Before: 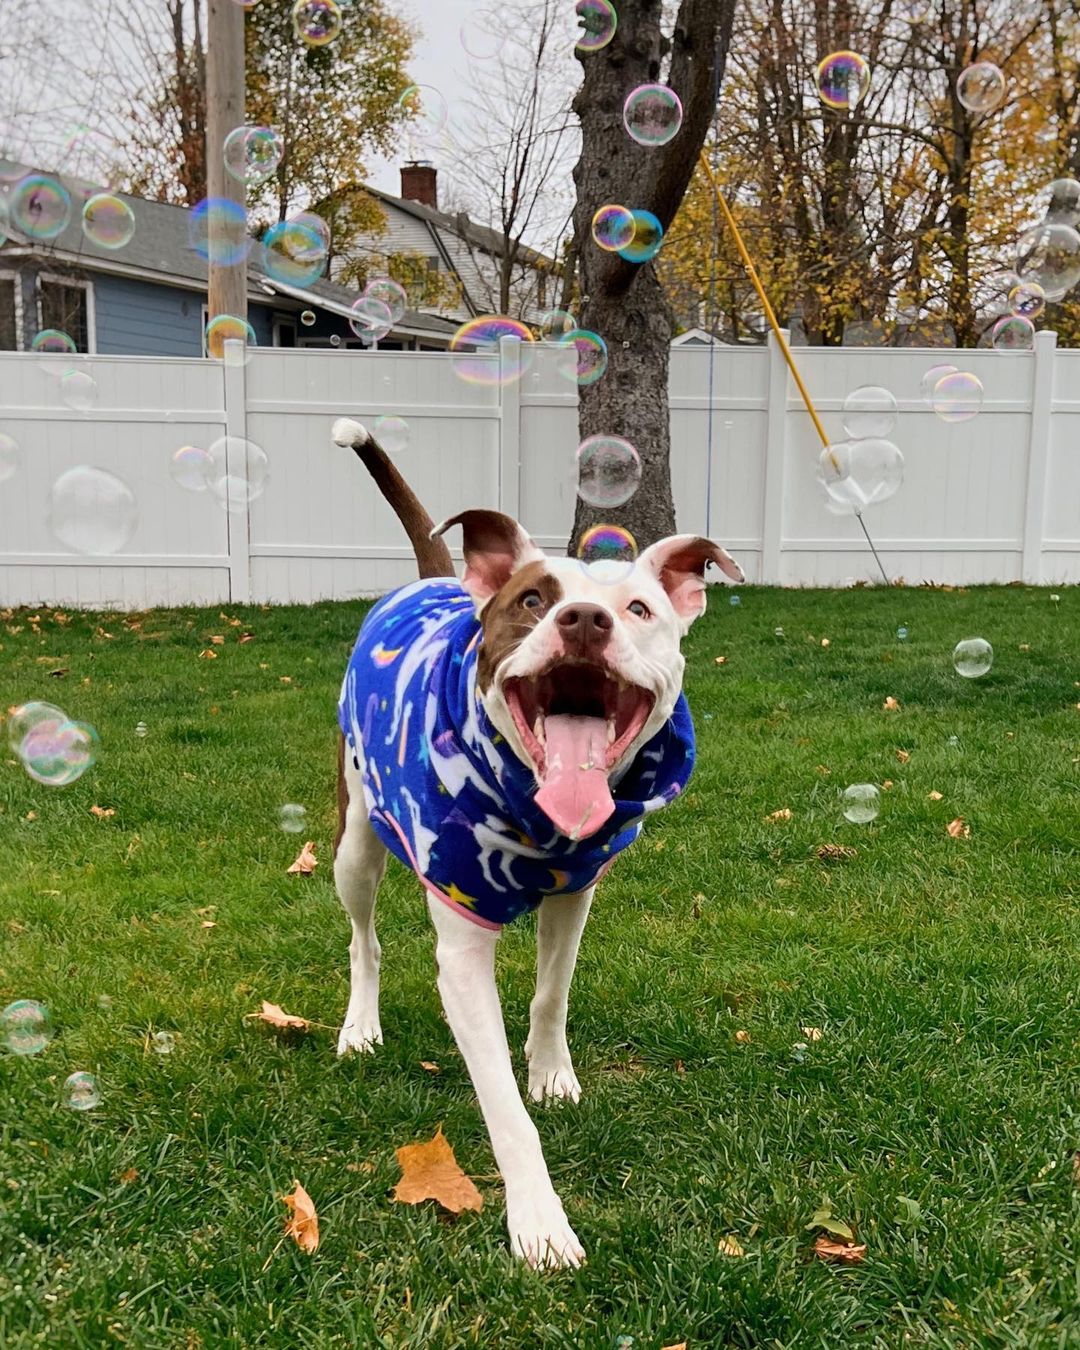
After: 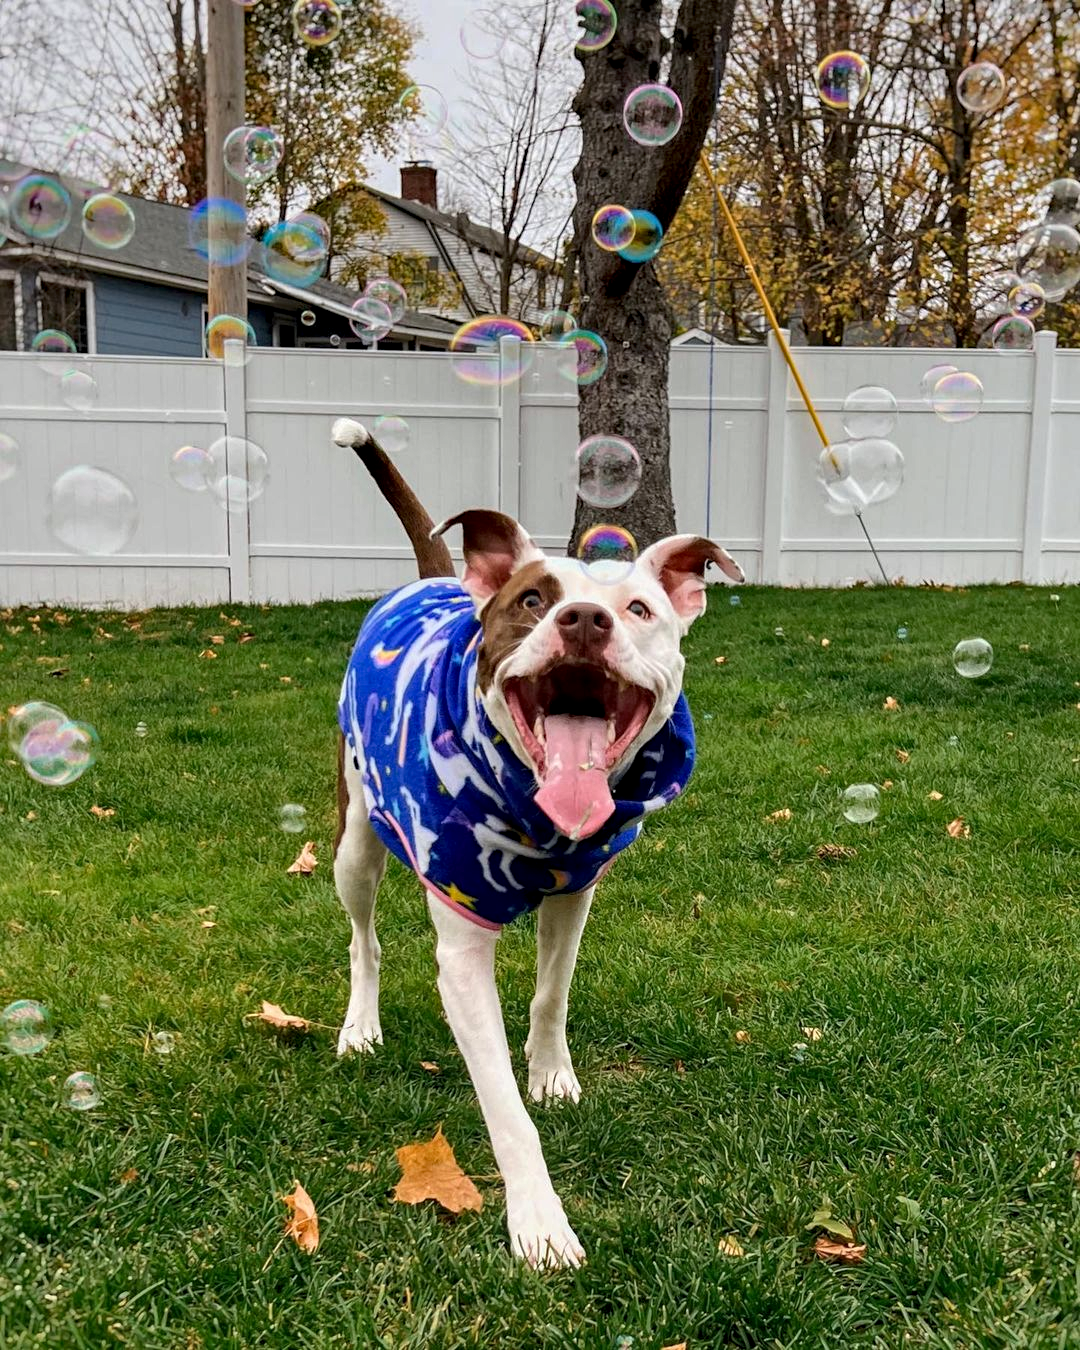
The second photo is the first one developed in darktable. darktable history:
haze removal: compatibility mode true, adaptive false
exposure: exposure -0.058 EV, compensate exposure bias true, compensate highlight preservation false
local contrast: highlights 82%, shadows 78%
